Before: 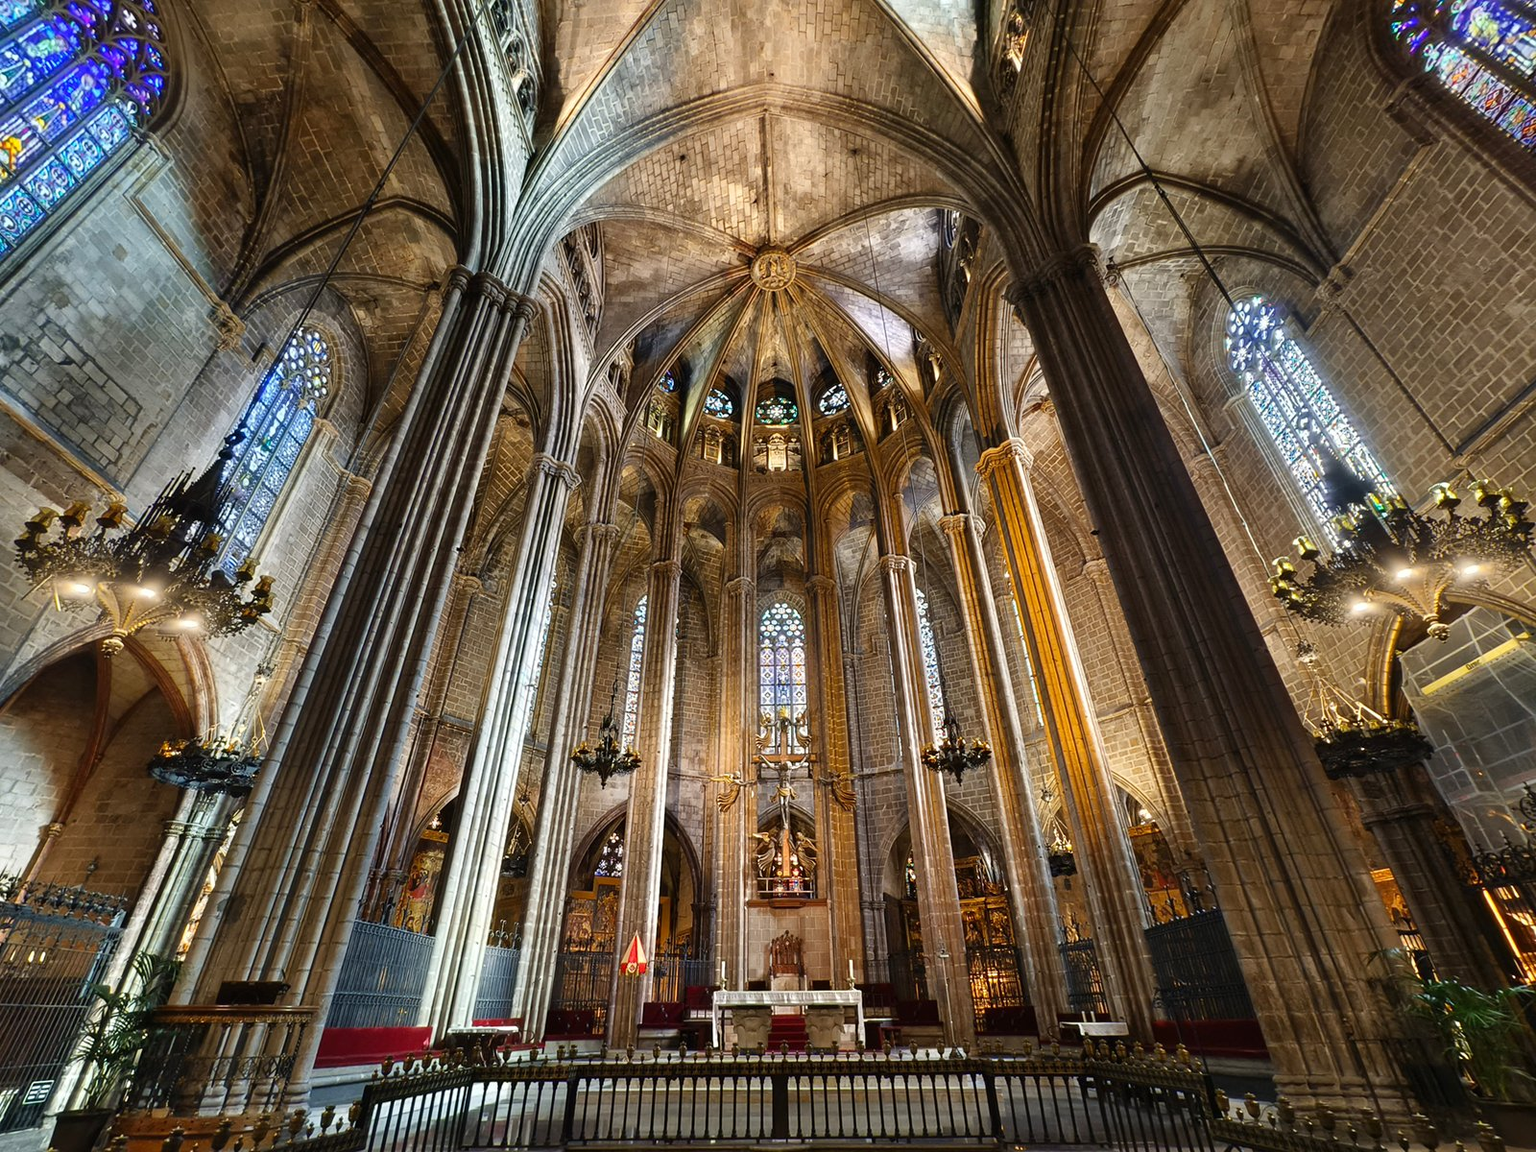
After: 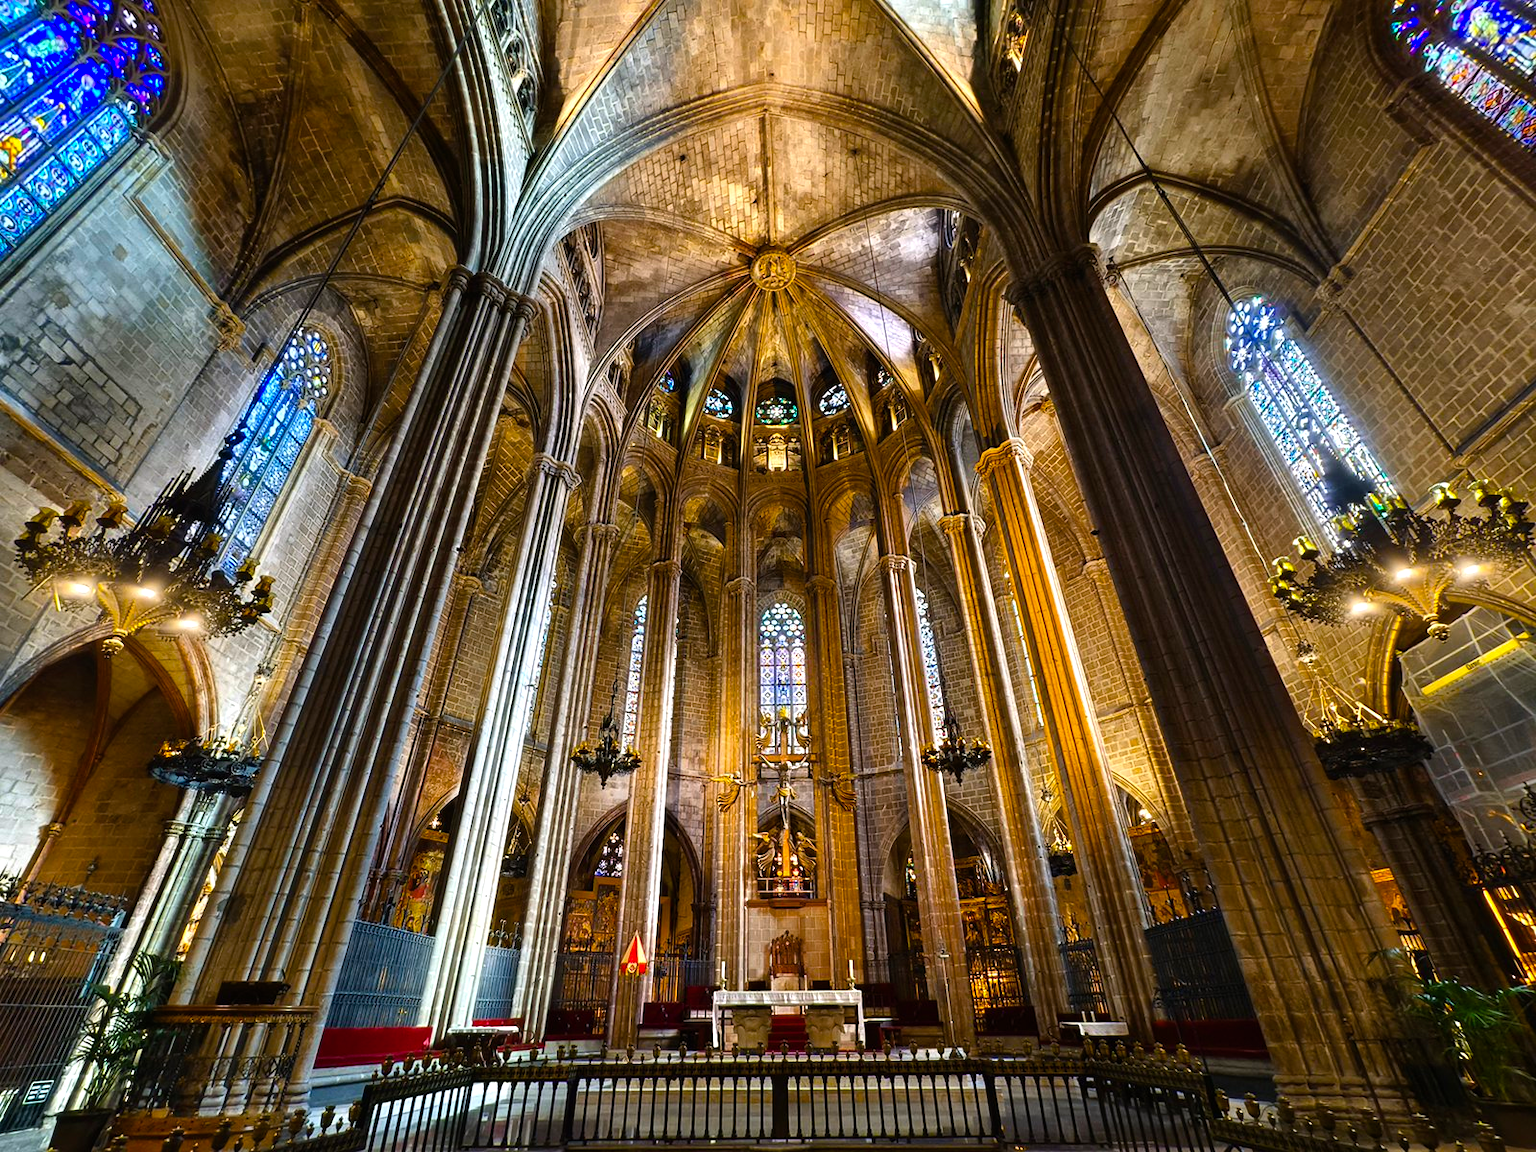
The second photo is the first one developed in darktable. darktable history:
white balance: red 1.004, blue 1.024
color balance rgb: linear chroma grading › global chroma 50%, perceptual saturation grading › global saturation 2.34%, global vibrance 6.64%, contrast 12.71%, saturation formula JzAzBz (2021)
